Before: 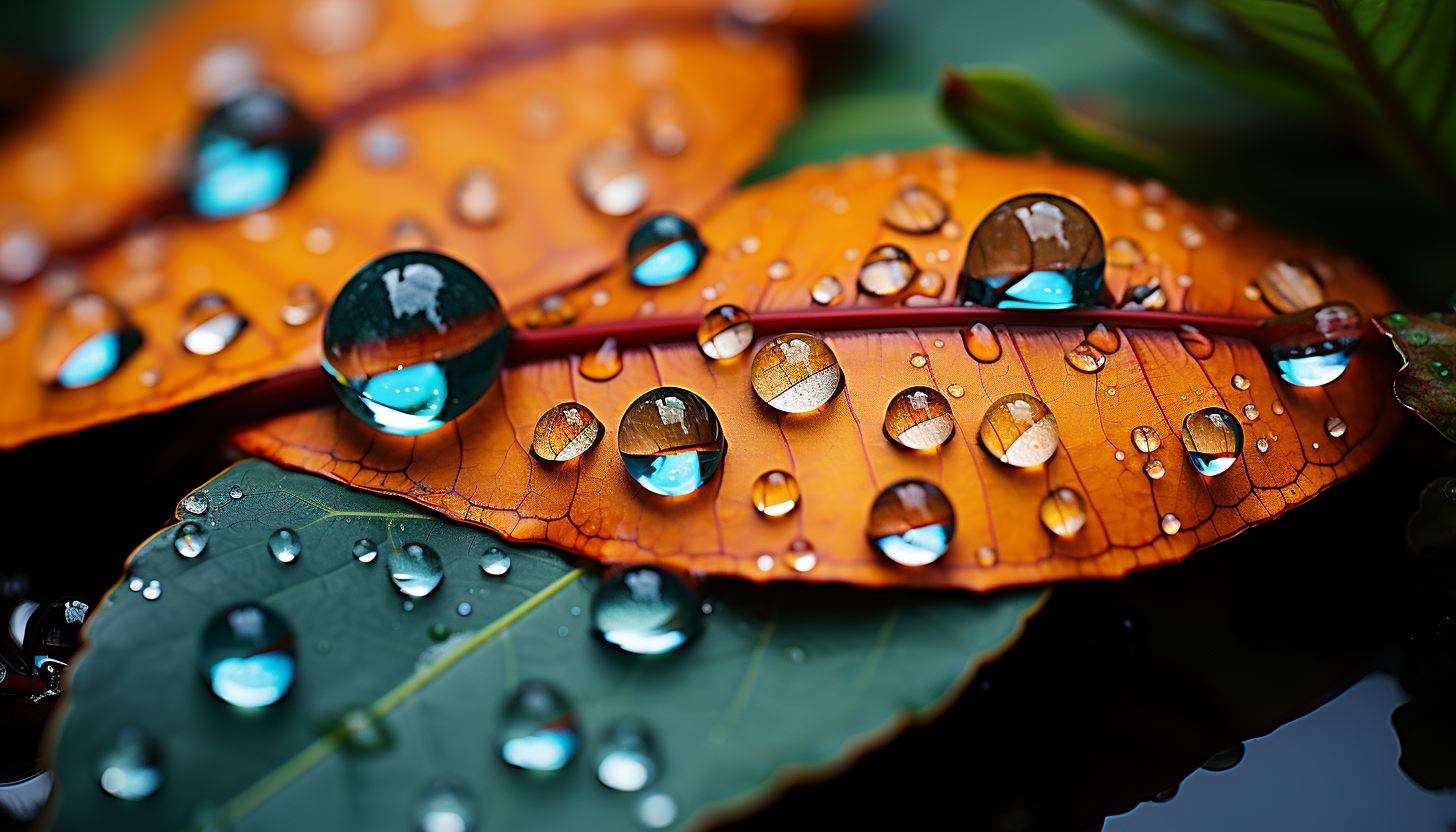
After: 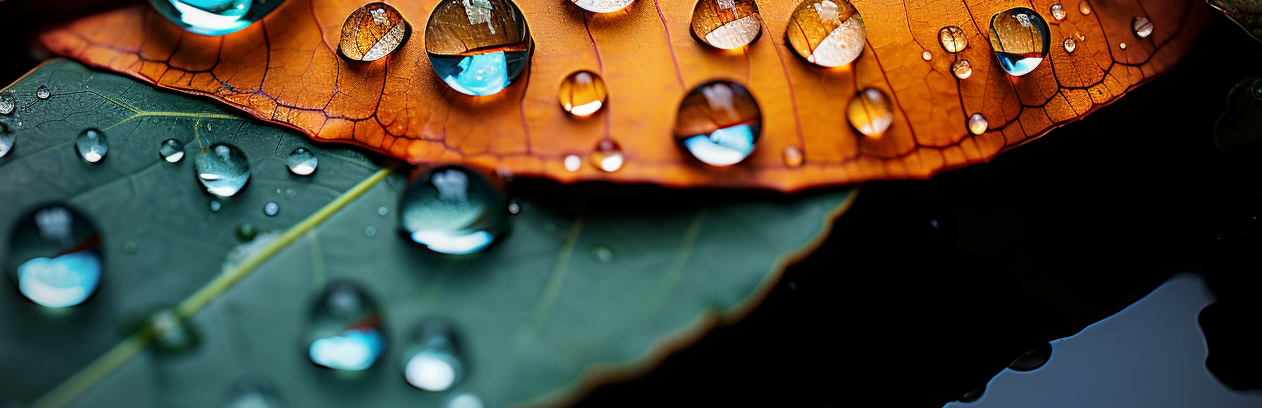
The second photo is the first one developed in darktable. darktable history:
local contrast: on, module defaults
crop and rotate: left 13.294%, top 48.117%, bottom 2.83%
exposure: compensate highlight preservation false
vignetting: brightness -0.523, saturation -0.513, width/height ratio 1.098
